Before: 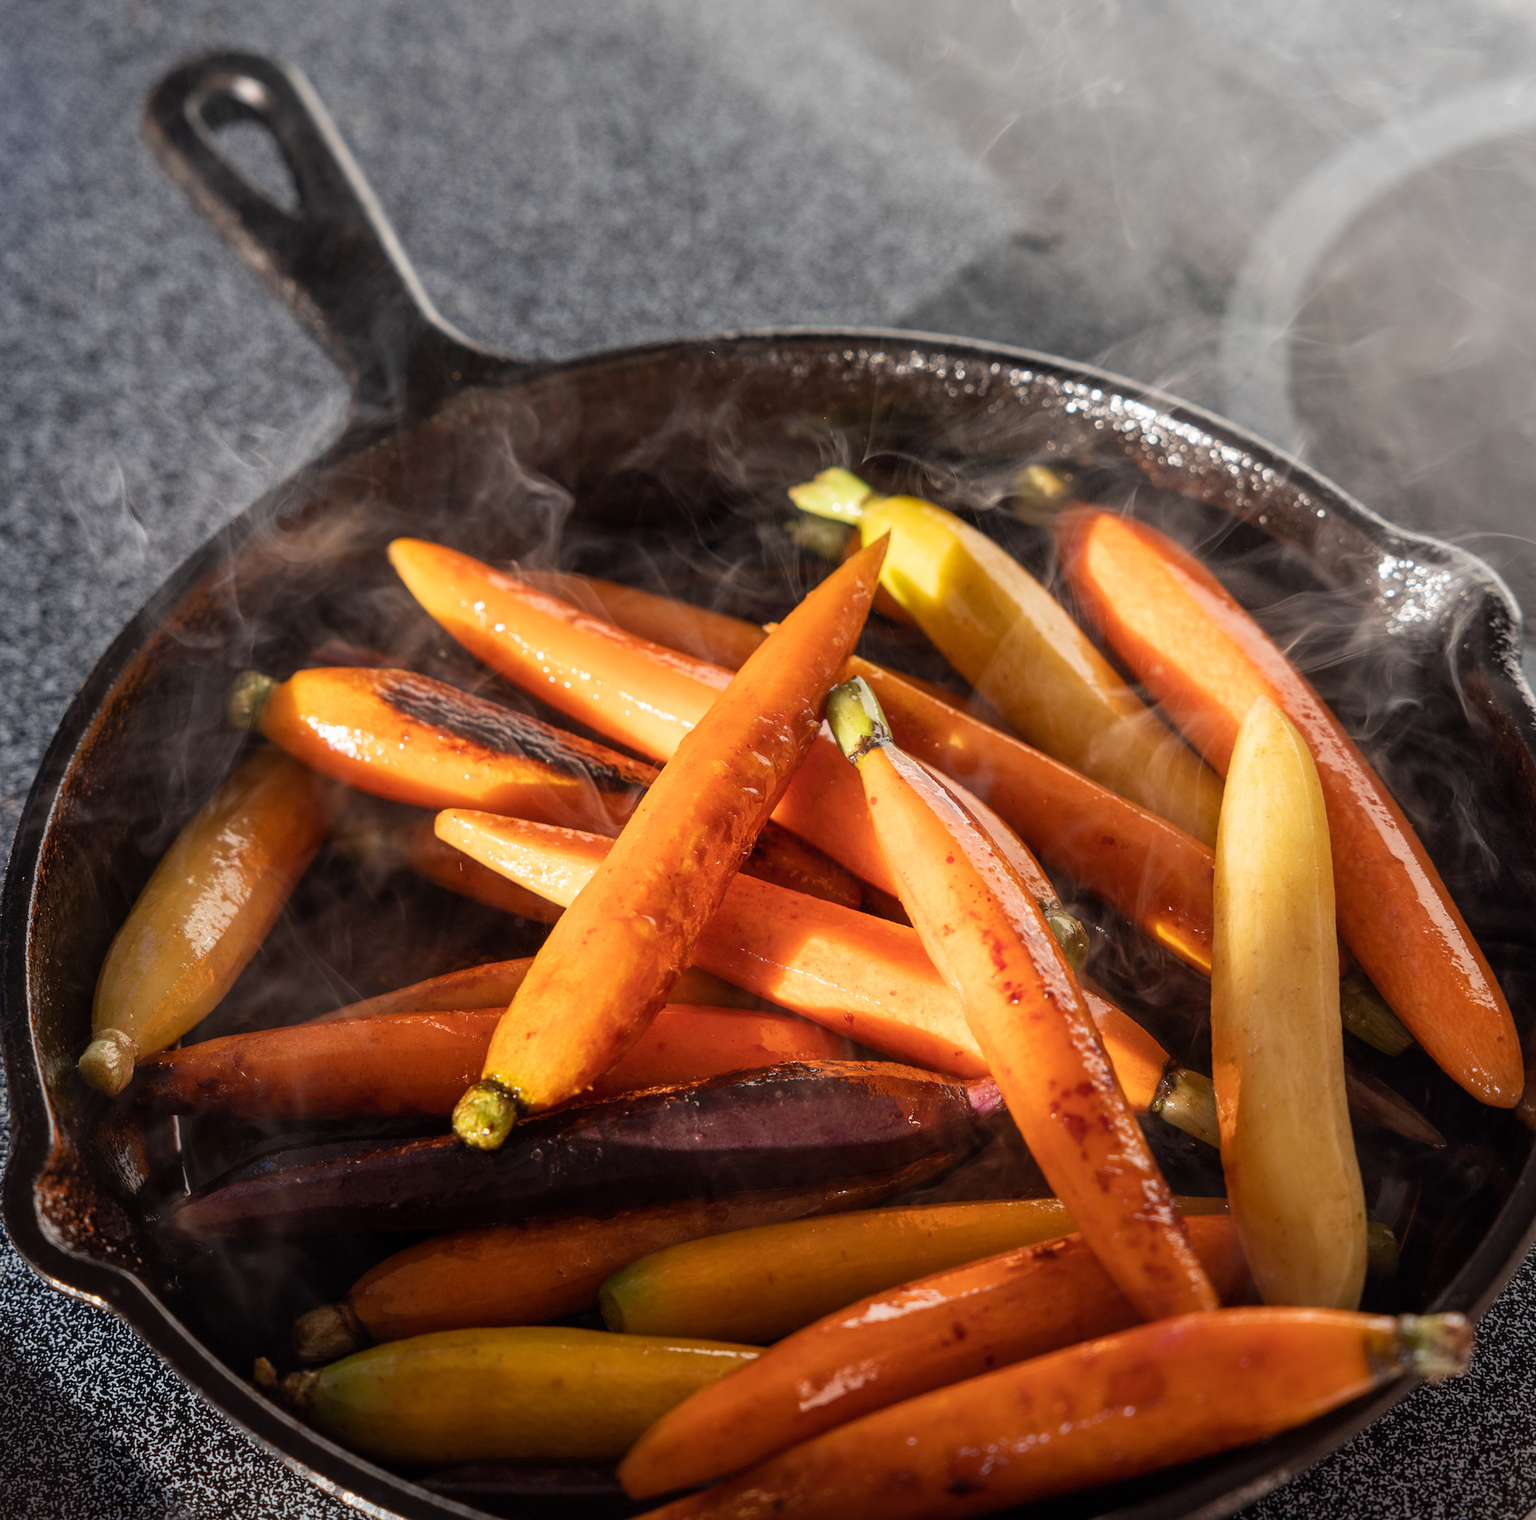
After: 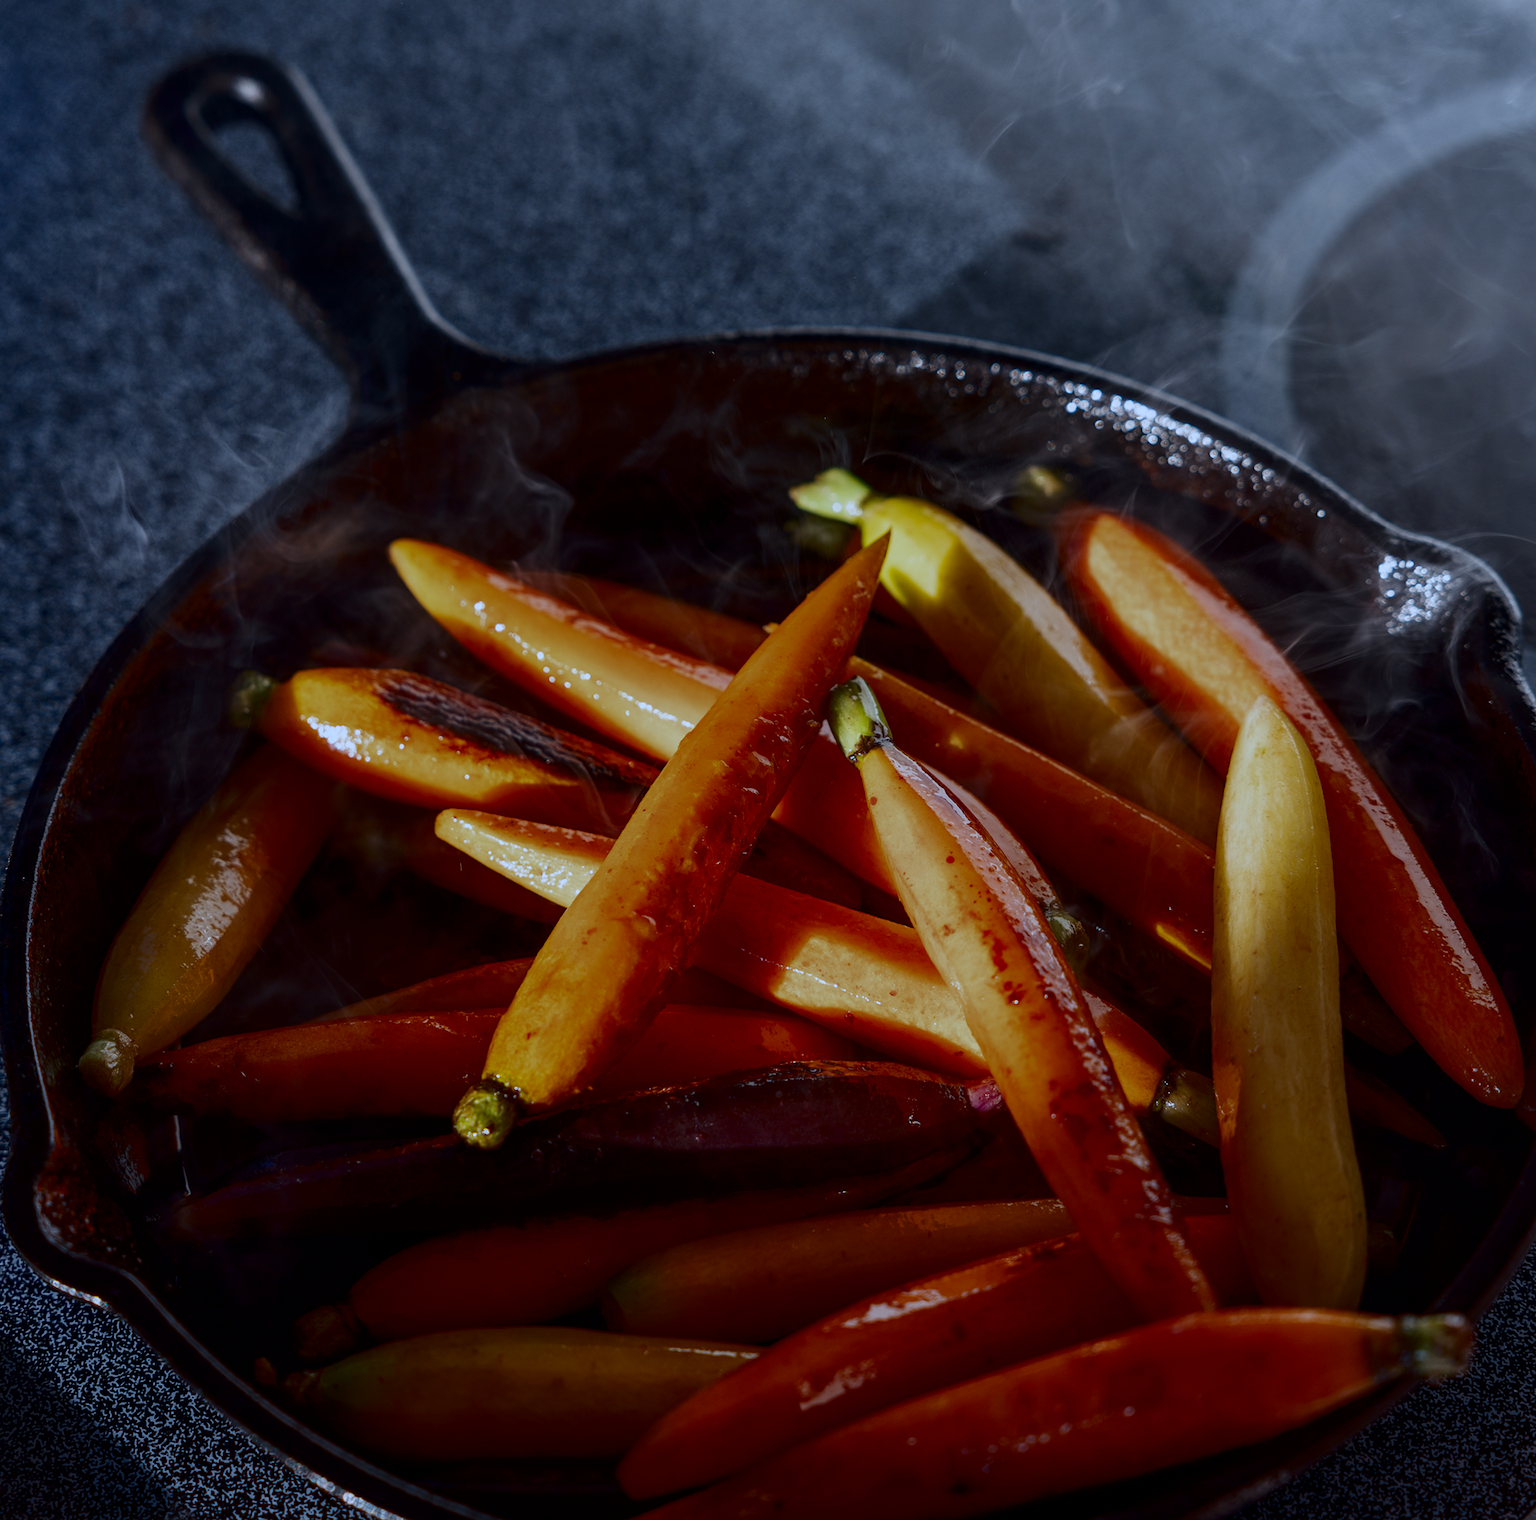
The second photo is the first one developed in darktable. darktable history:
white balance: red 0.954, blue 1.079
color calibration: x 0.37, y 0.382, temperature 4313.32 K
exposure: exposure -0.242 EV, compensate highlight preservation false
contrast brightness saturation: brightness -0.52
